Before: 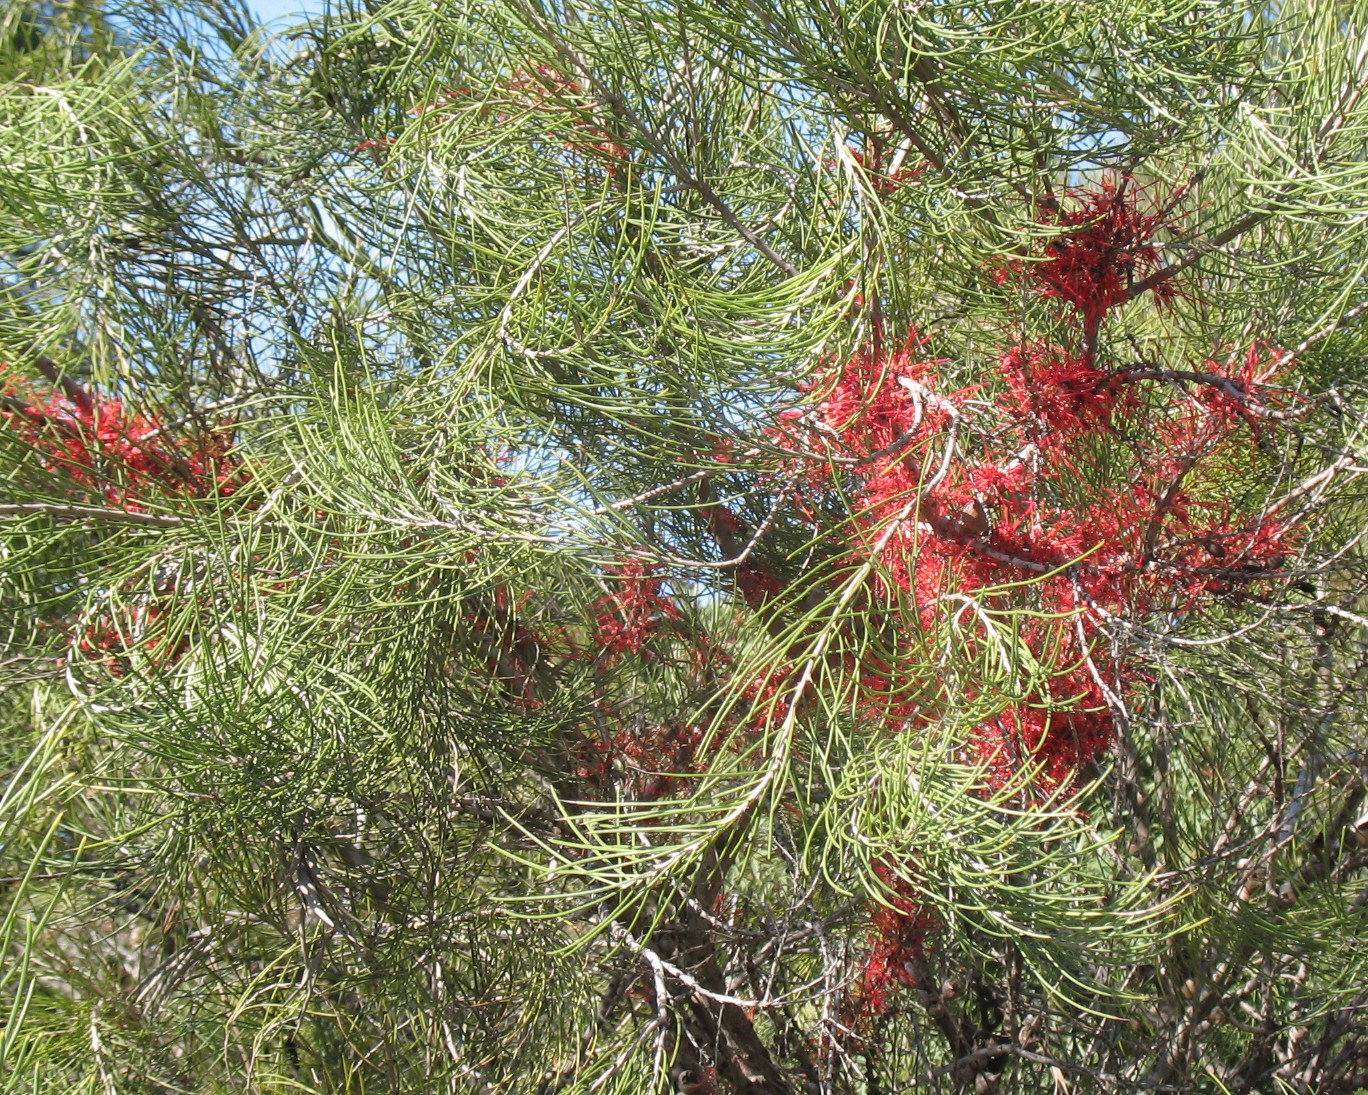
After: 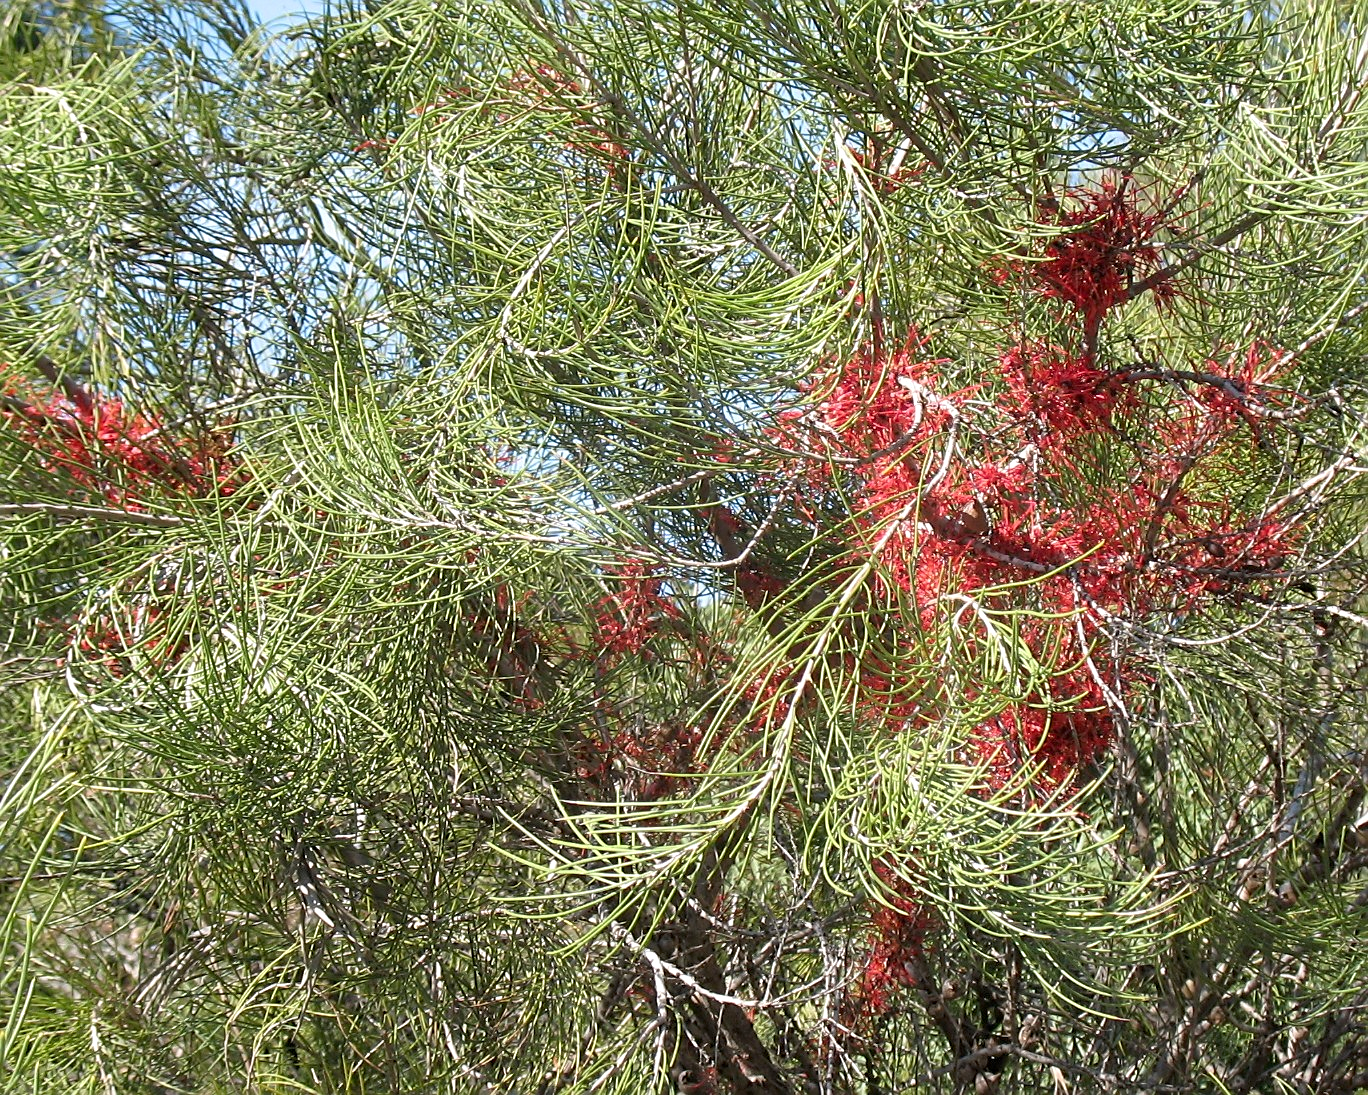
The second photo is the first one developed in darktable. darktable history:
sharpen: on, module defaults
exposure: black level correction 0.004, exposure 0.015 EV, compensate highlight preservation false
